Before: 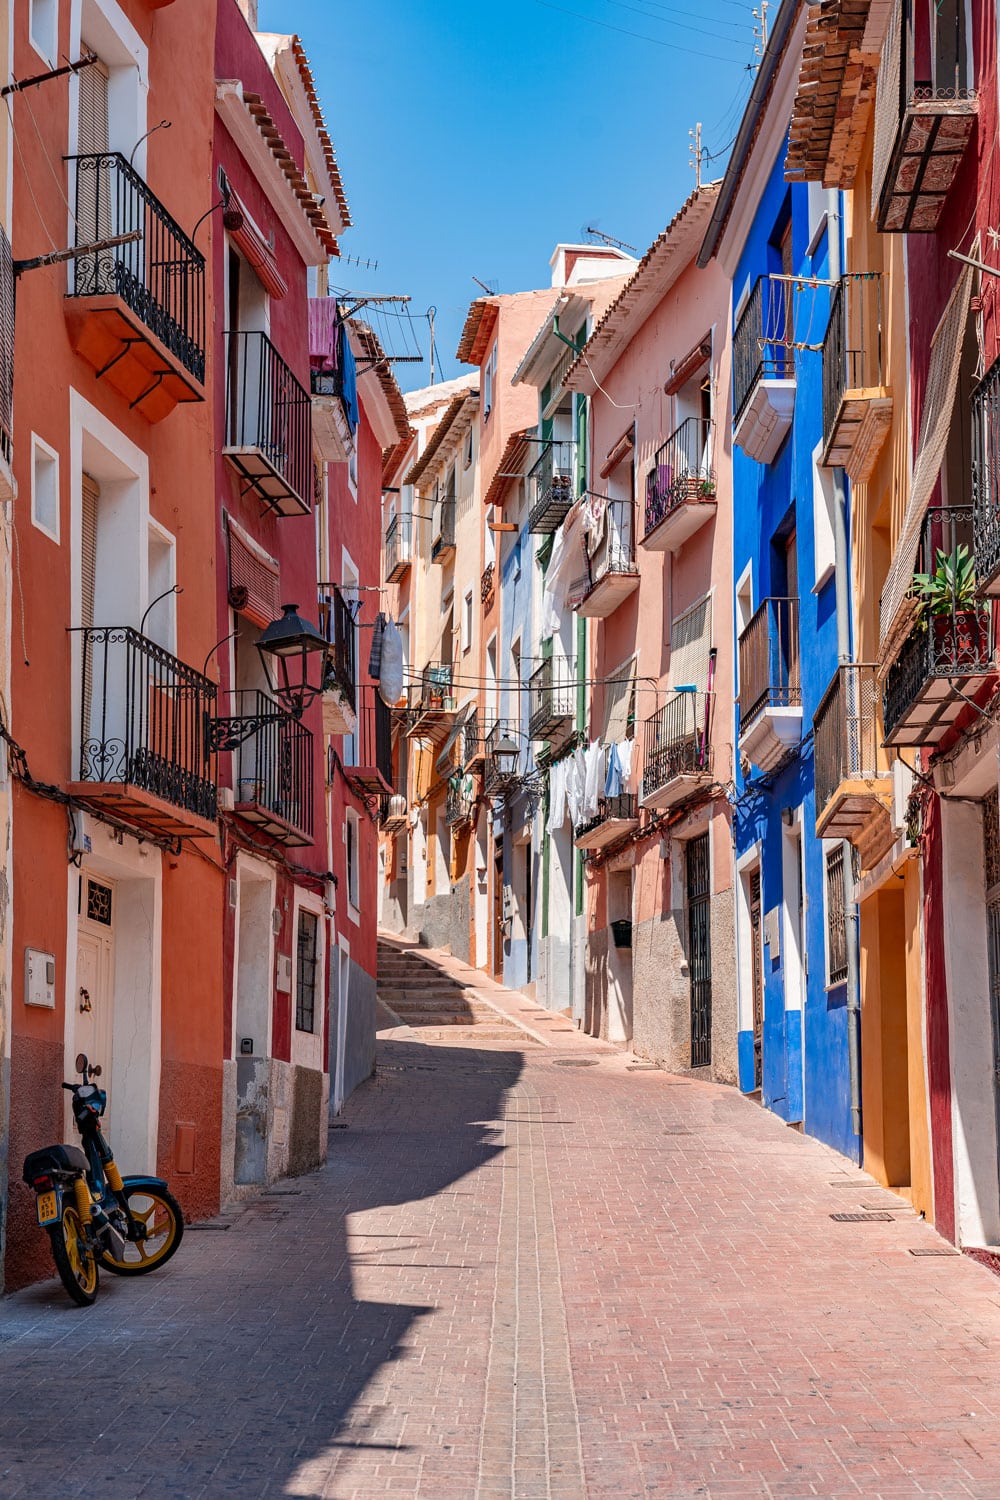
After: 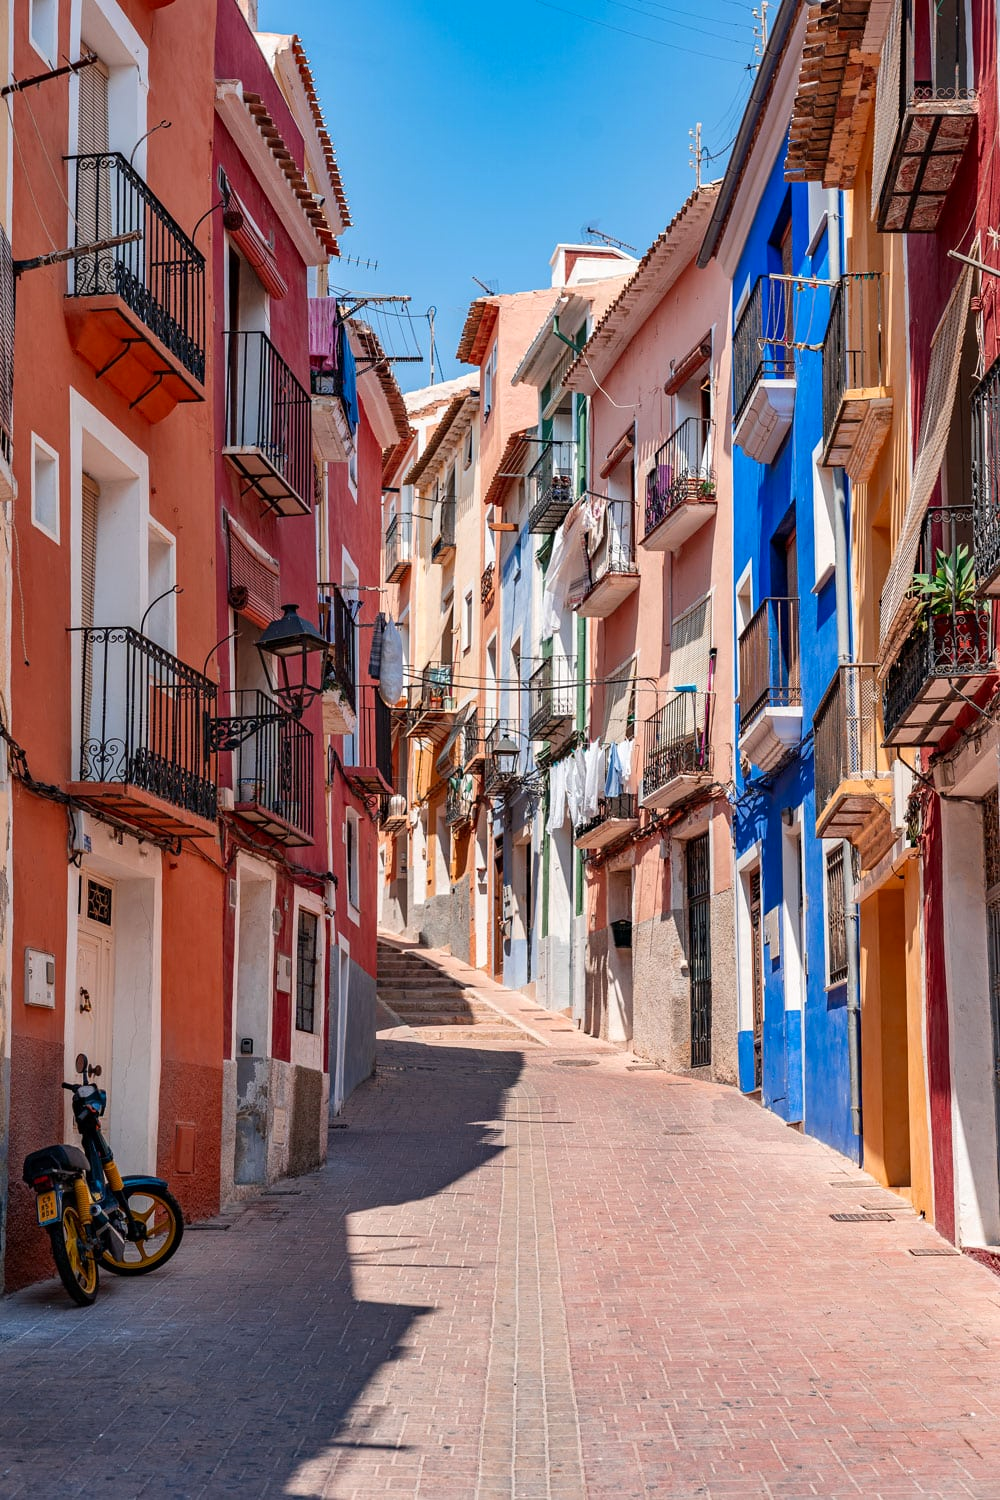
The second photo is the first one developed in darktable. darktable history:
exposure: exposure 0.014 EV, compensate exposure bias true, compensate highlight preservation false
contrast brightness saturation: contrast 0.082, saturation 0.024
